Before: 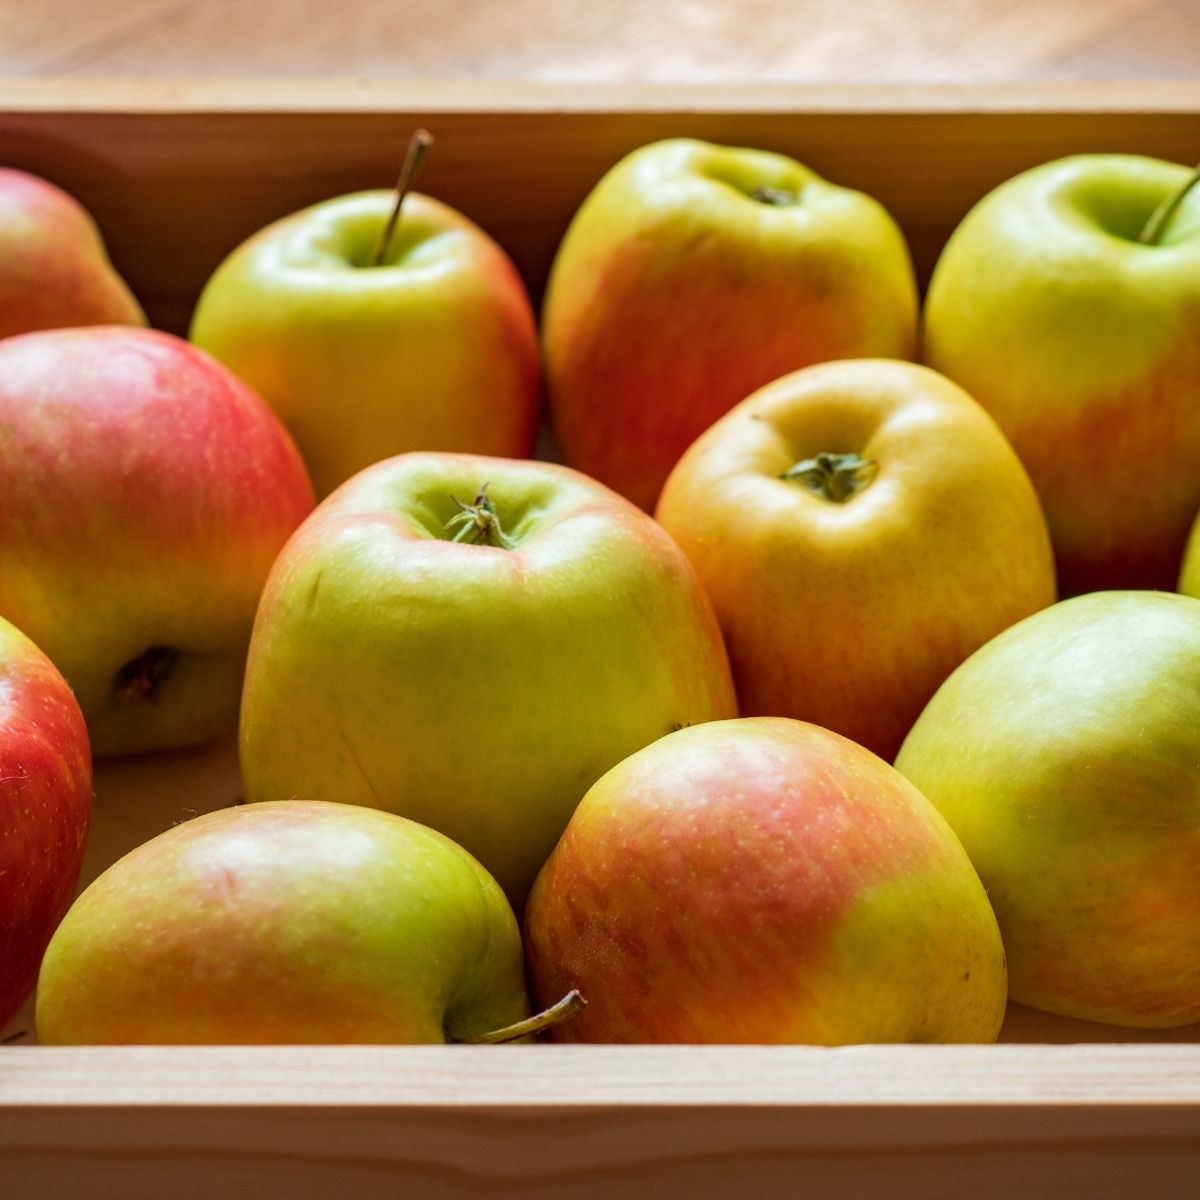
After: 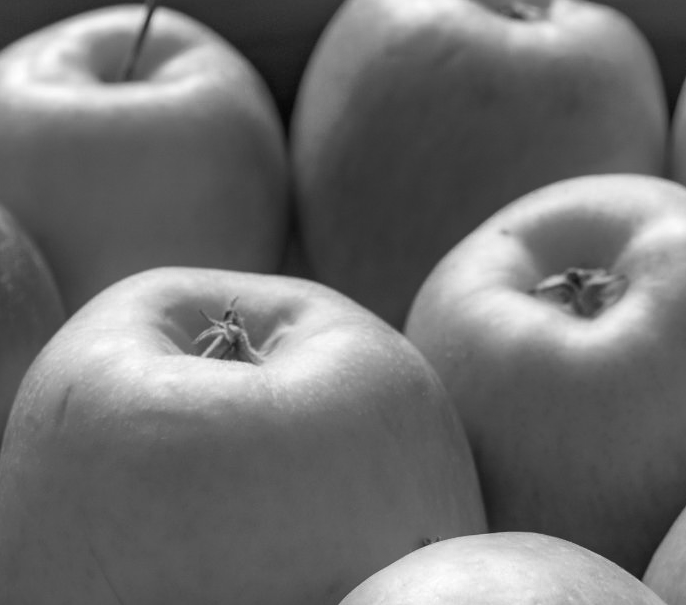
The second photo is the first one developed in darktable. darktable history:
crop: left 20.932%, top 15.471%, right 21.848%, bottom 34.081%
exposure: exposure 0.2 EV, compensate highlight preservation false
color zones: curves: ch0 [(0, 0.465) (0.092, 0.596) (0.289, 0.464) (0.429, 0.453) (0.571, 0.464) (0.714, 0.455) (0.857, 0.462) (1, 0.465)]
monochrome: a -11.7, b 1.62, size 0.5, highlights 0.38
